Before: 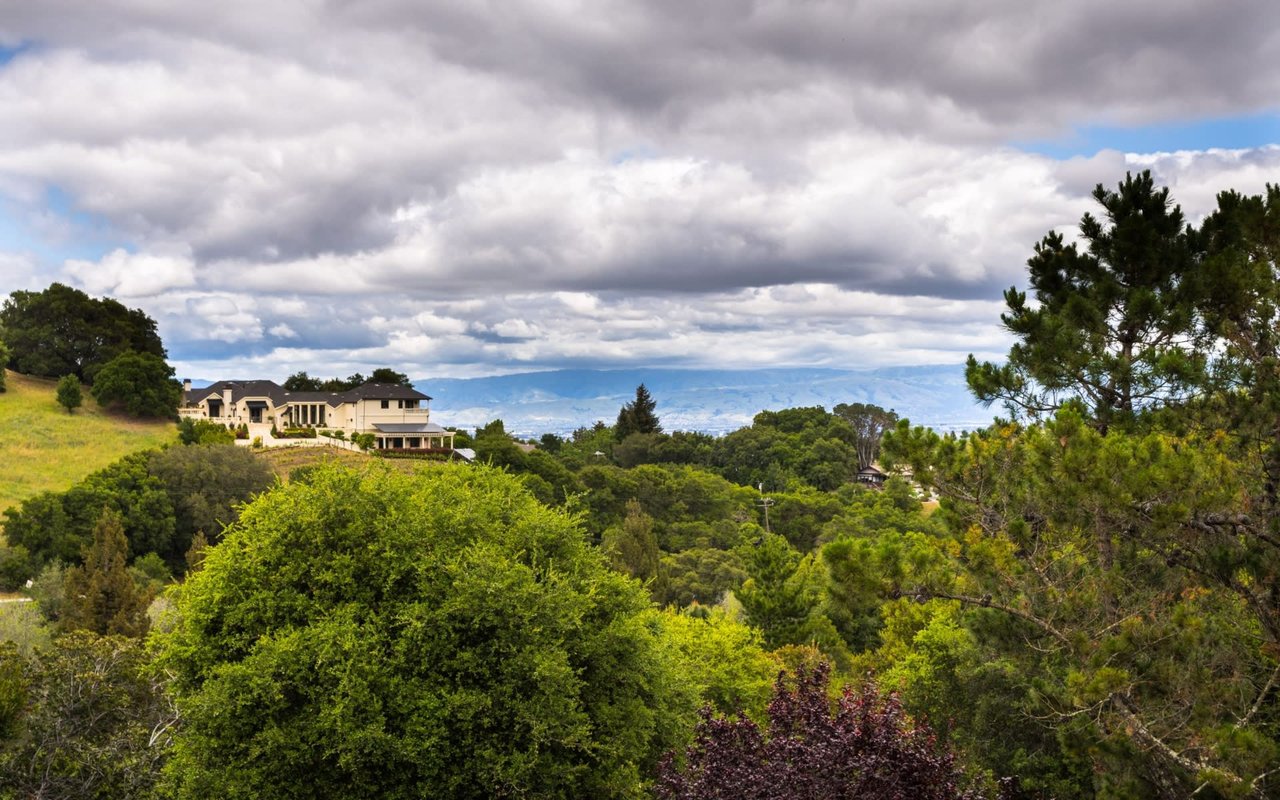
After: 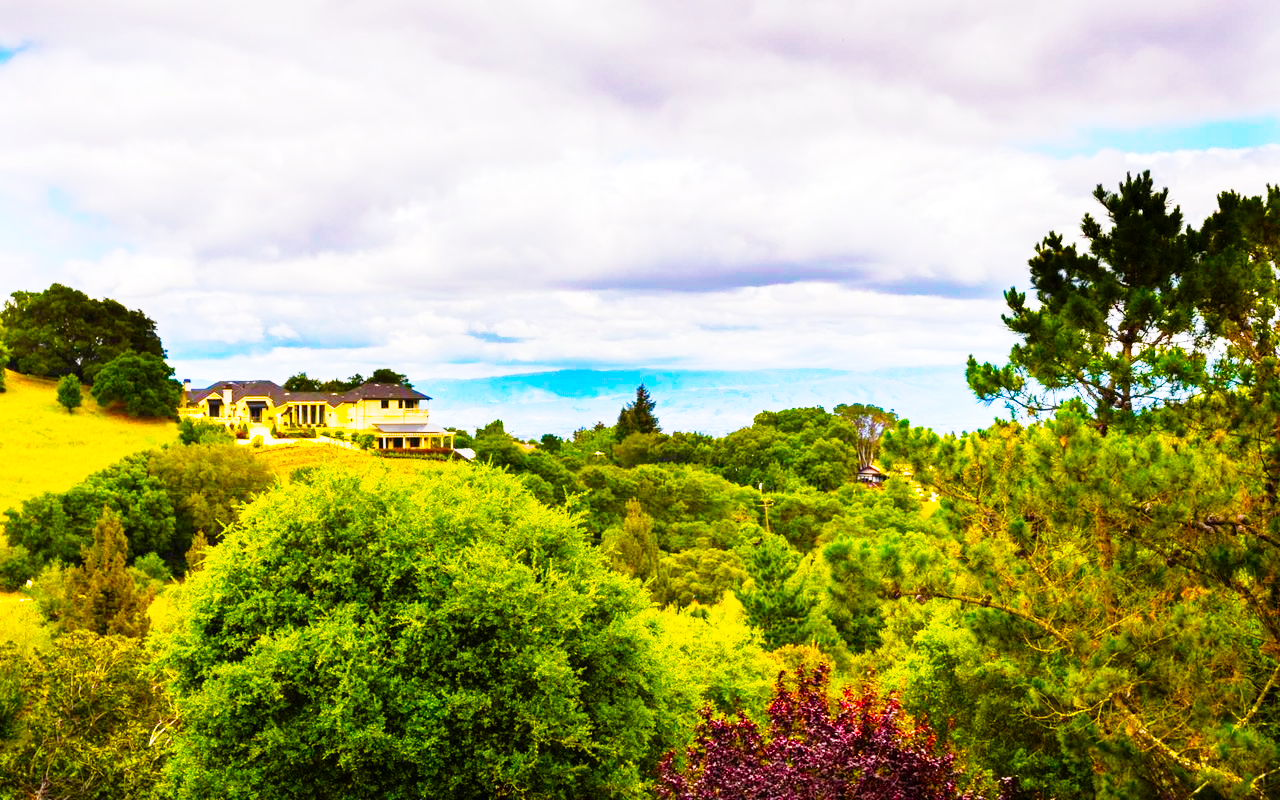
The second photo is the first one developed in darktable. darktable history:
color balance: input saturation 134.34%, contrast -10.04%, contrast fulcrum 19.67%, output saturation 133.51%
color balance rgb: linear chroma grading › global chroma 50%, perceptual saturation grading › global saturation 2.34%, global vibrance 6.64%, contrast 12.71%, saturation formula JzAzBz (2021)
tone curve: curves: ch0 [(0, 0) (0.003, 0.003) (0.011, 0.012) (0.025, 0.027) (0.044, 0.048) (0.069, 0.074) (0.1, 0.117) (0.136, 0.177) (0.177, 0.246) (0.224, 0.324) (0.277, 0.422) (0.335, 0.531) (0.399, 0.633) (0.468, 0.733) (0.543, 0.824) (0.623, 0.895) (0.709, 0.938) (0.801, 0.961) (0.898, 0.98) (1, 1)], preserve colors none
